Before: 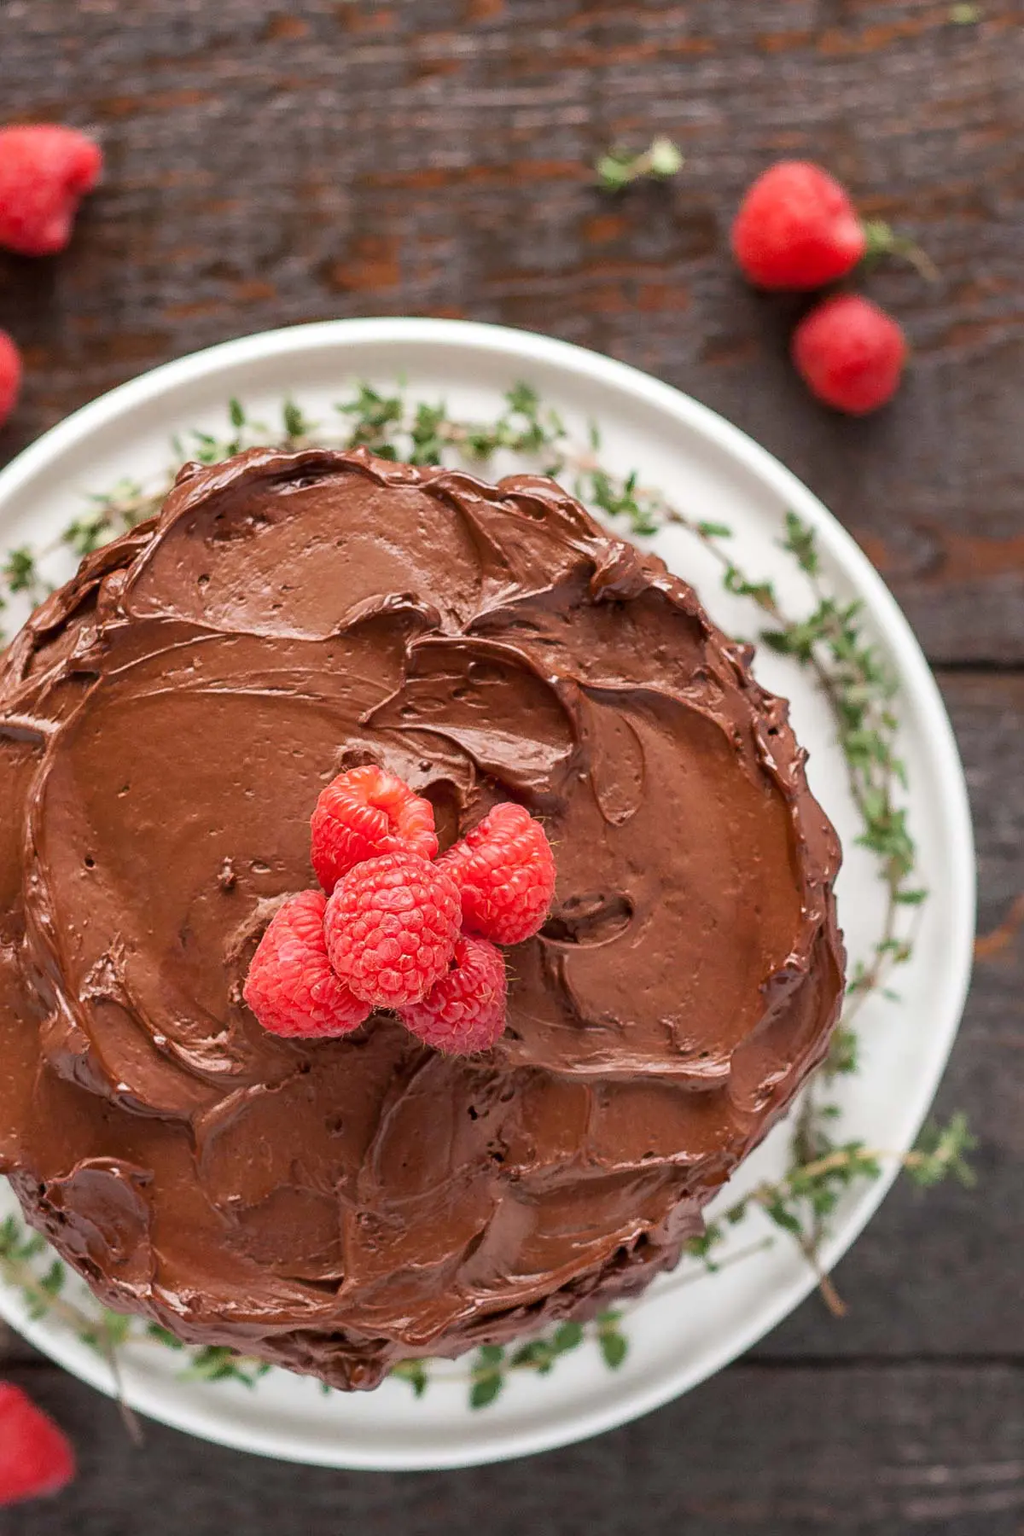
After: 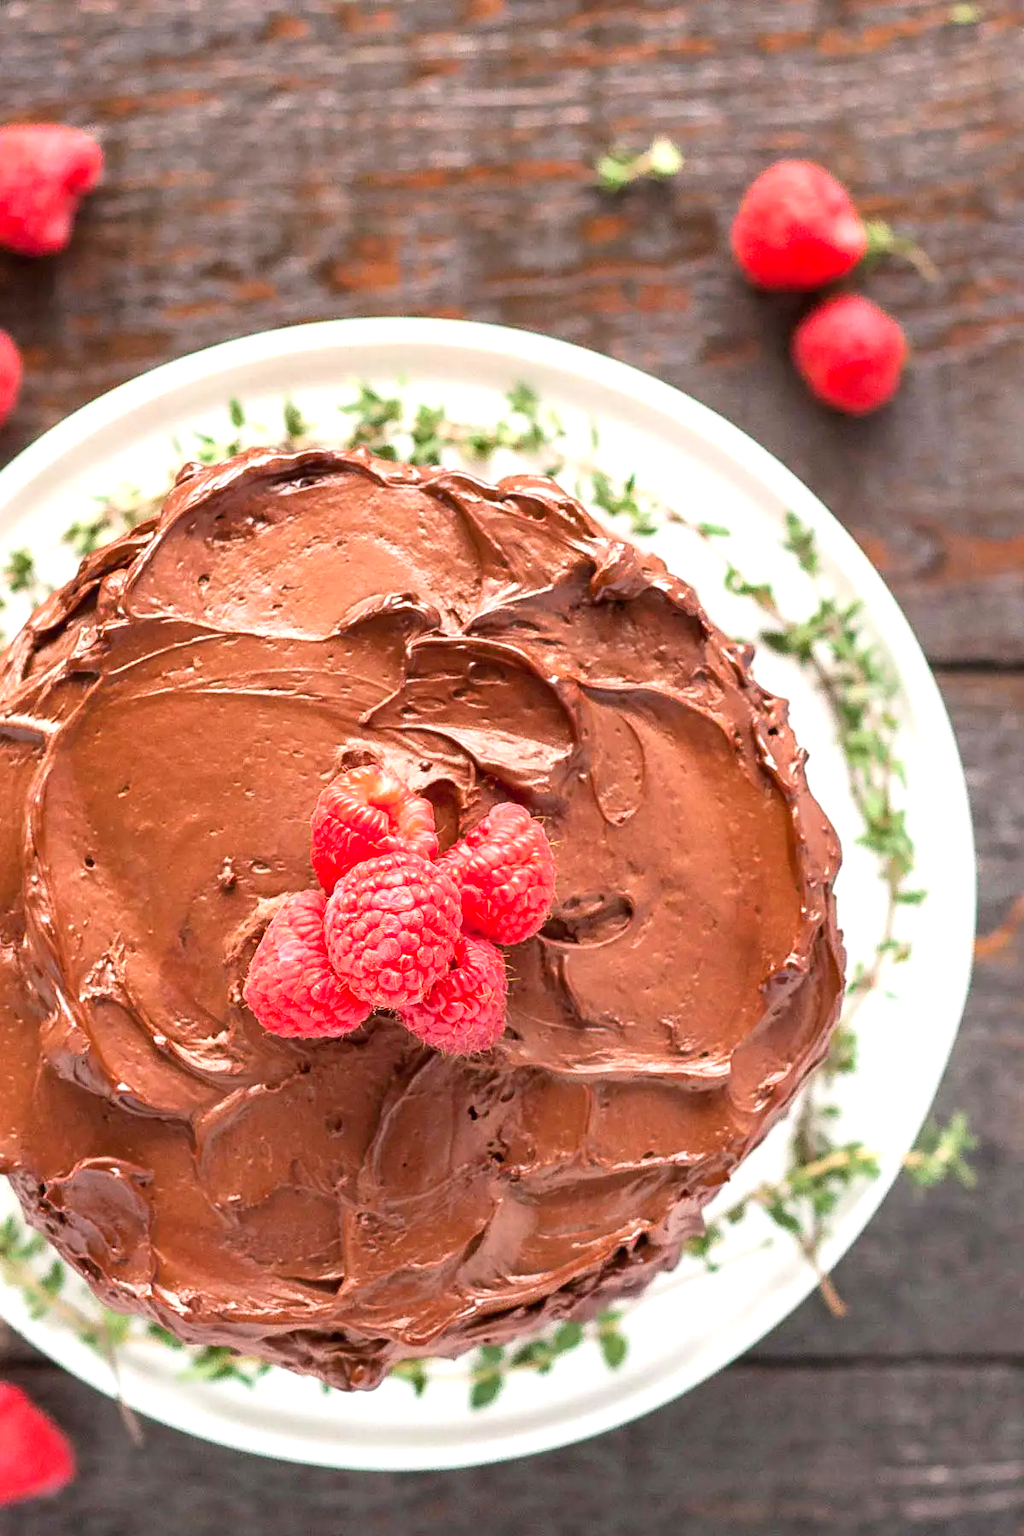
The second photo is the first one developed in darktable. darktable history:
exposure: black level correction 0, exposure 0.9 EV, compensate highlight preservation false
contrast brightness saturation: contrast 0.1, brightness 0.03, saturation 0.09
